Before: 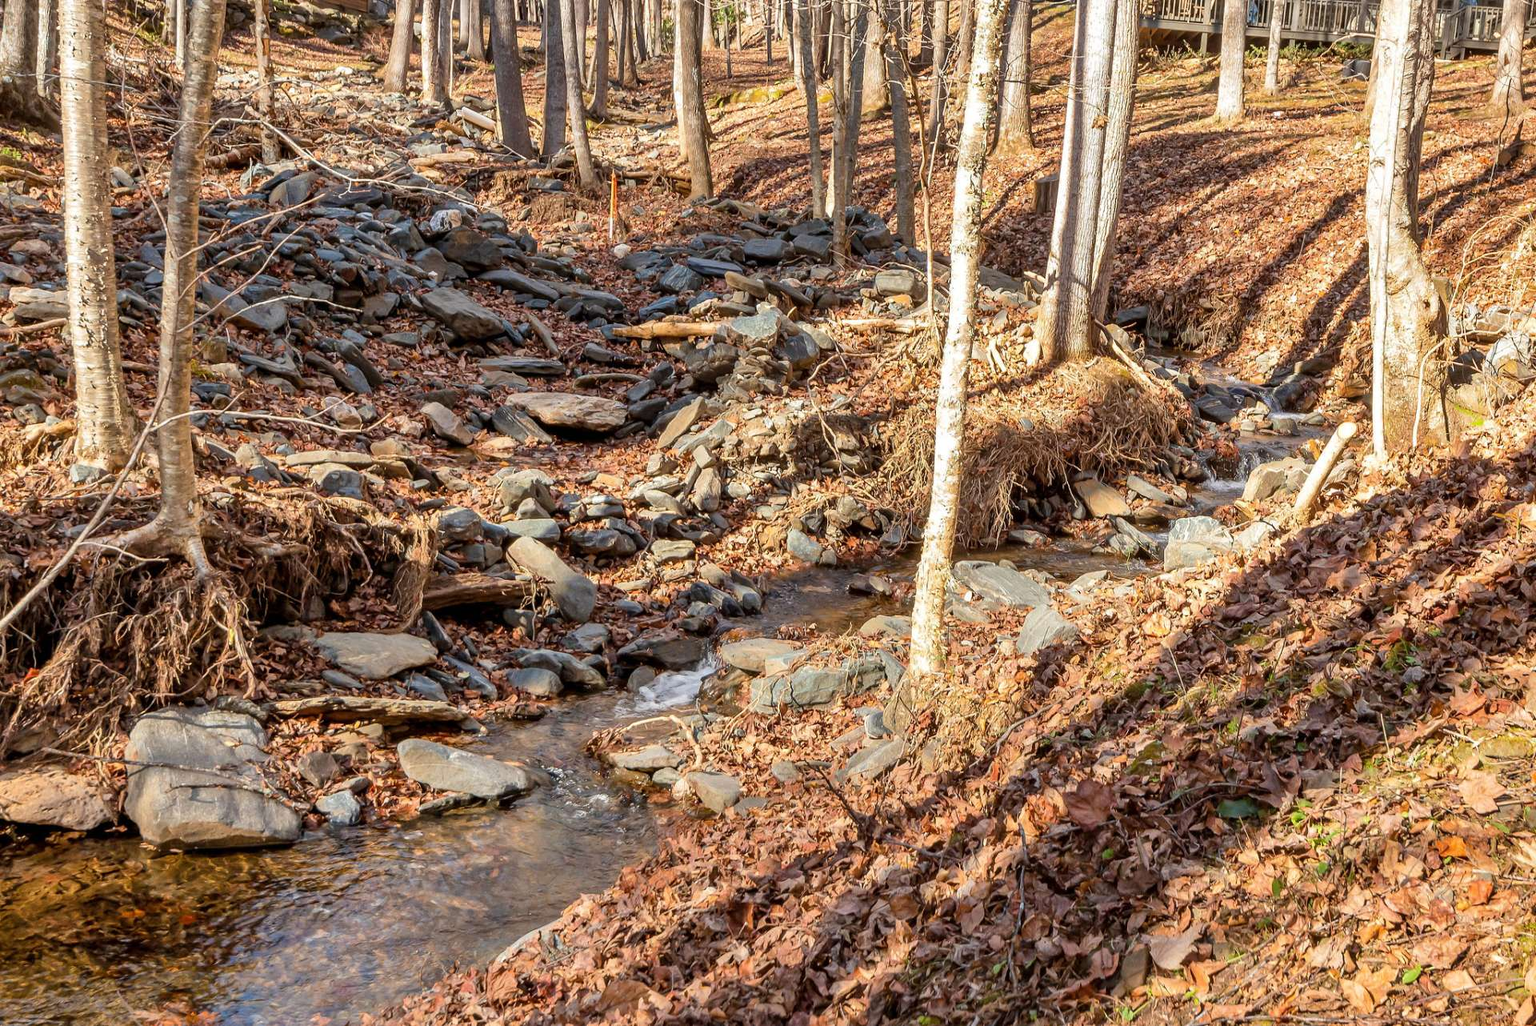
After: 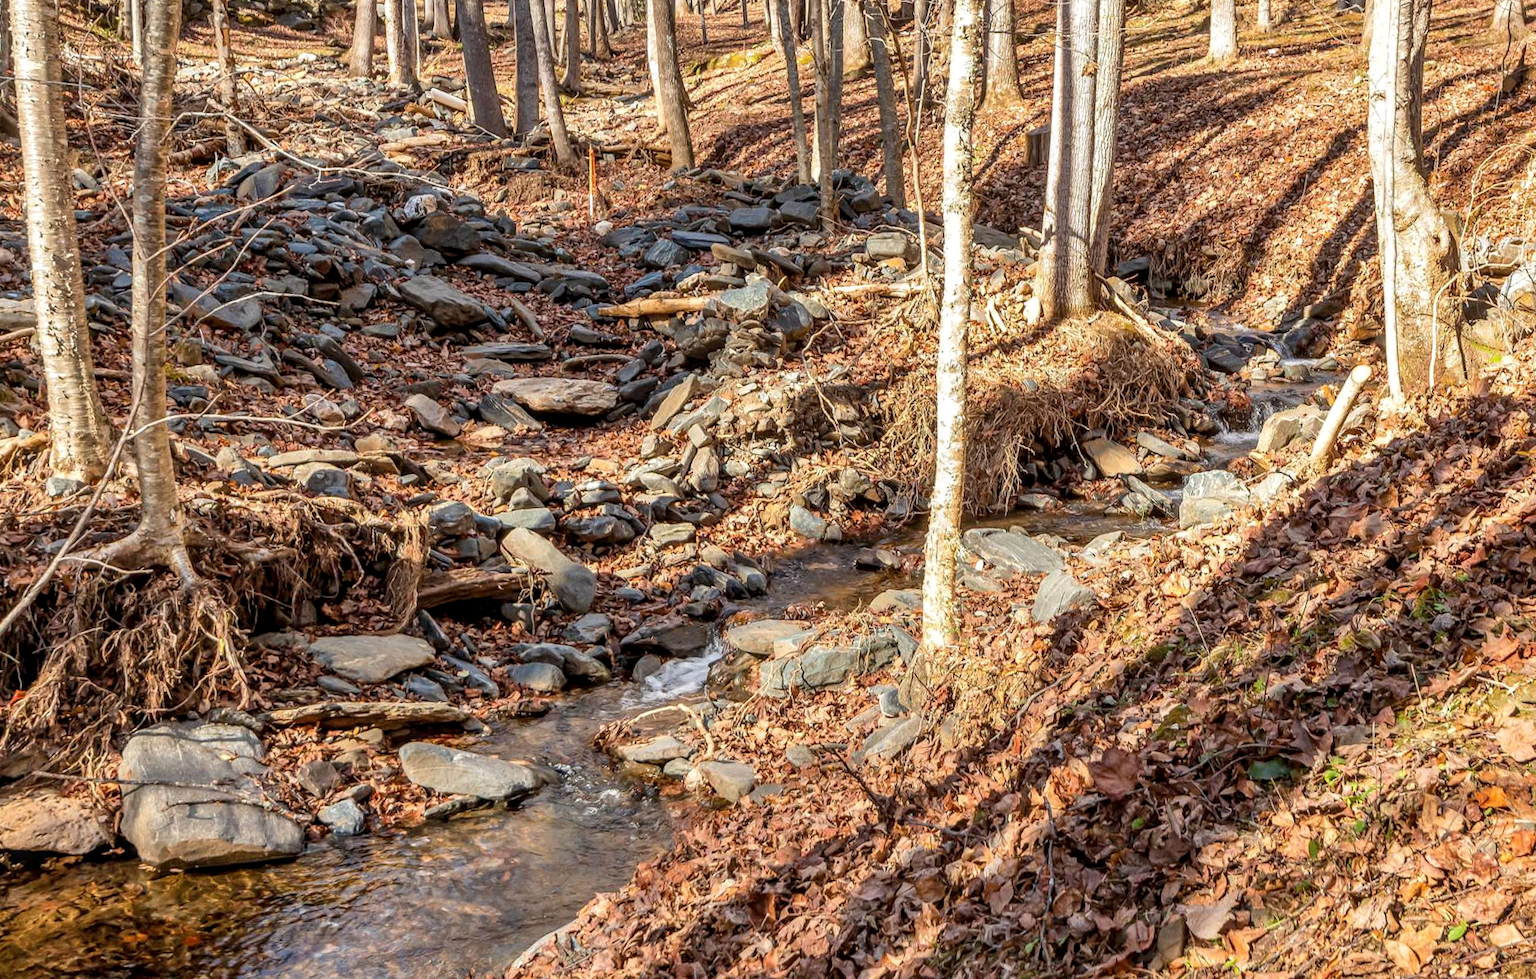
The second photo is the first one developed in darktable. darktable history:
local contrast: on, module defaults
rotate and perspective: rotation -3°, crop left 0.031, crop right 0.968, crop top 0.07, crop bottom 0.93
